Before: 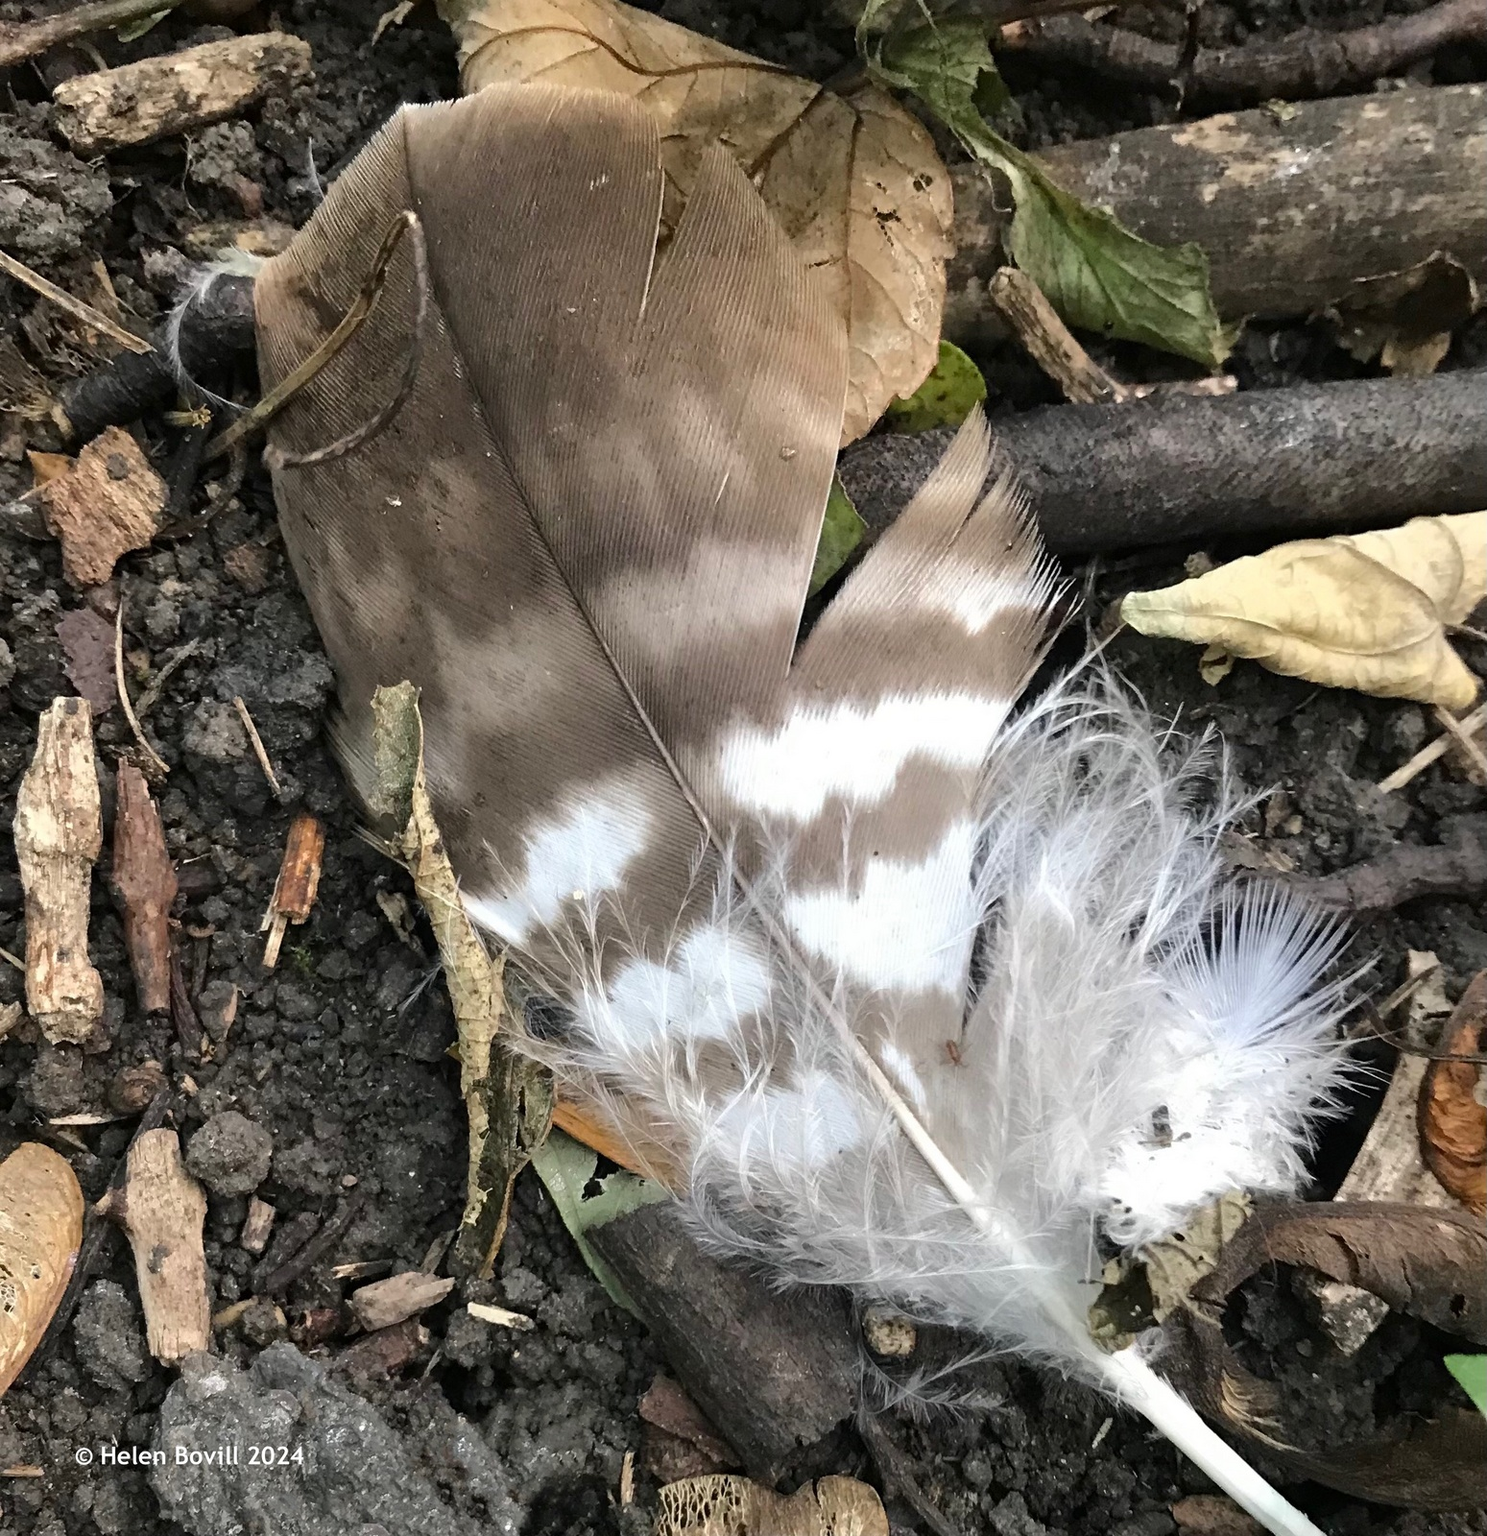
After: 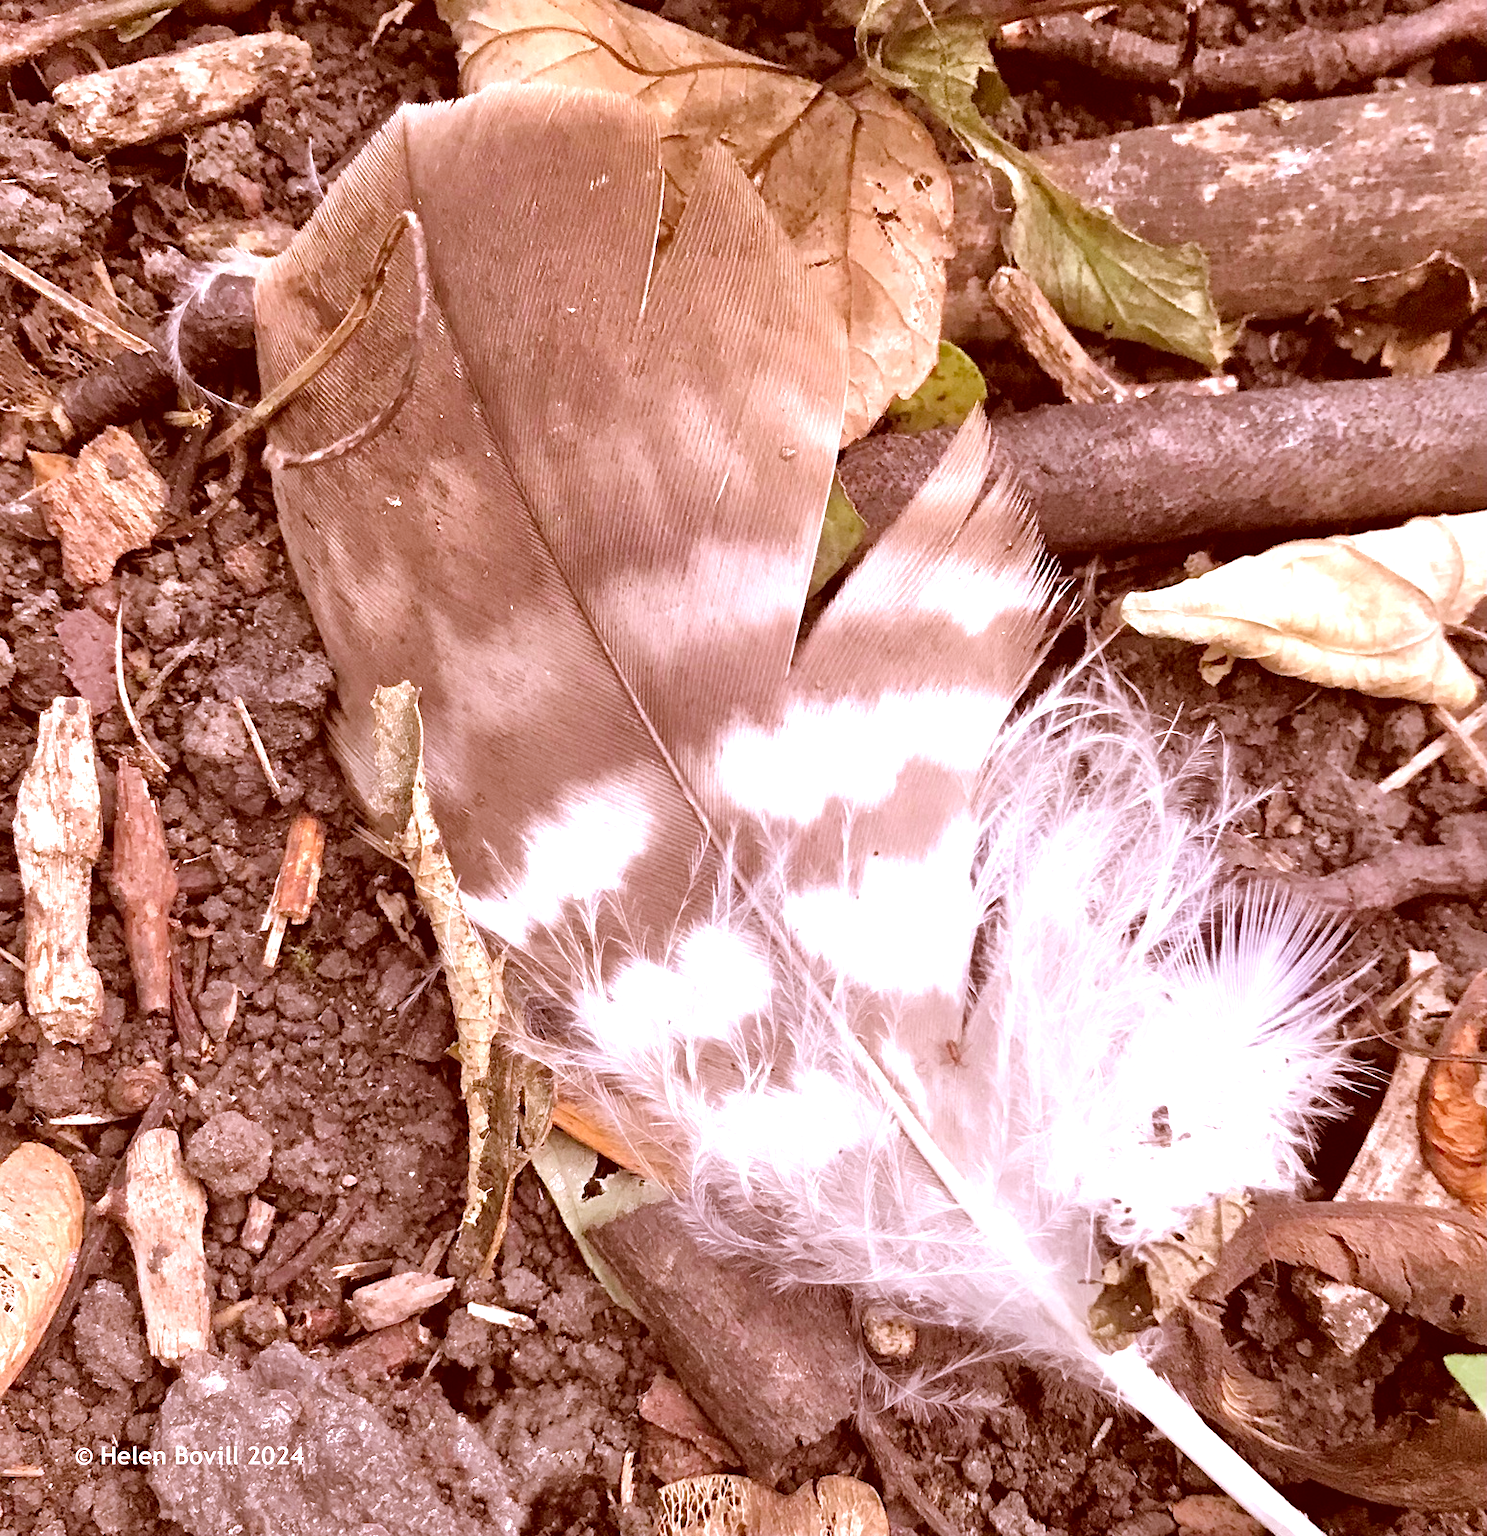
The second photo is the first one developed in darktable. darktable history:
color correction: highlights a* 9.03, highlights b* 8.71, shadows a* 40, shadows b* 40, saturation 0.8
tone equalizer: -7 EV 0.15 EV, -6 EV 0.6 EV, -5 EV 1.15 EV, -4 EV 1.33 EV, -3 EV 1.15 EV, -2 EV 0.6 EV, -1 EV 0.15 EV, mask exposure compensation -0.5 EV
exposure: black level correction 0, exposure 0.7 EV, compensate exposure bias true, compensate highlight preservation false
white balance: red 1.042, blue 1.17
